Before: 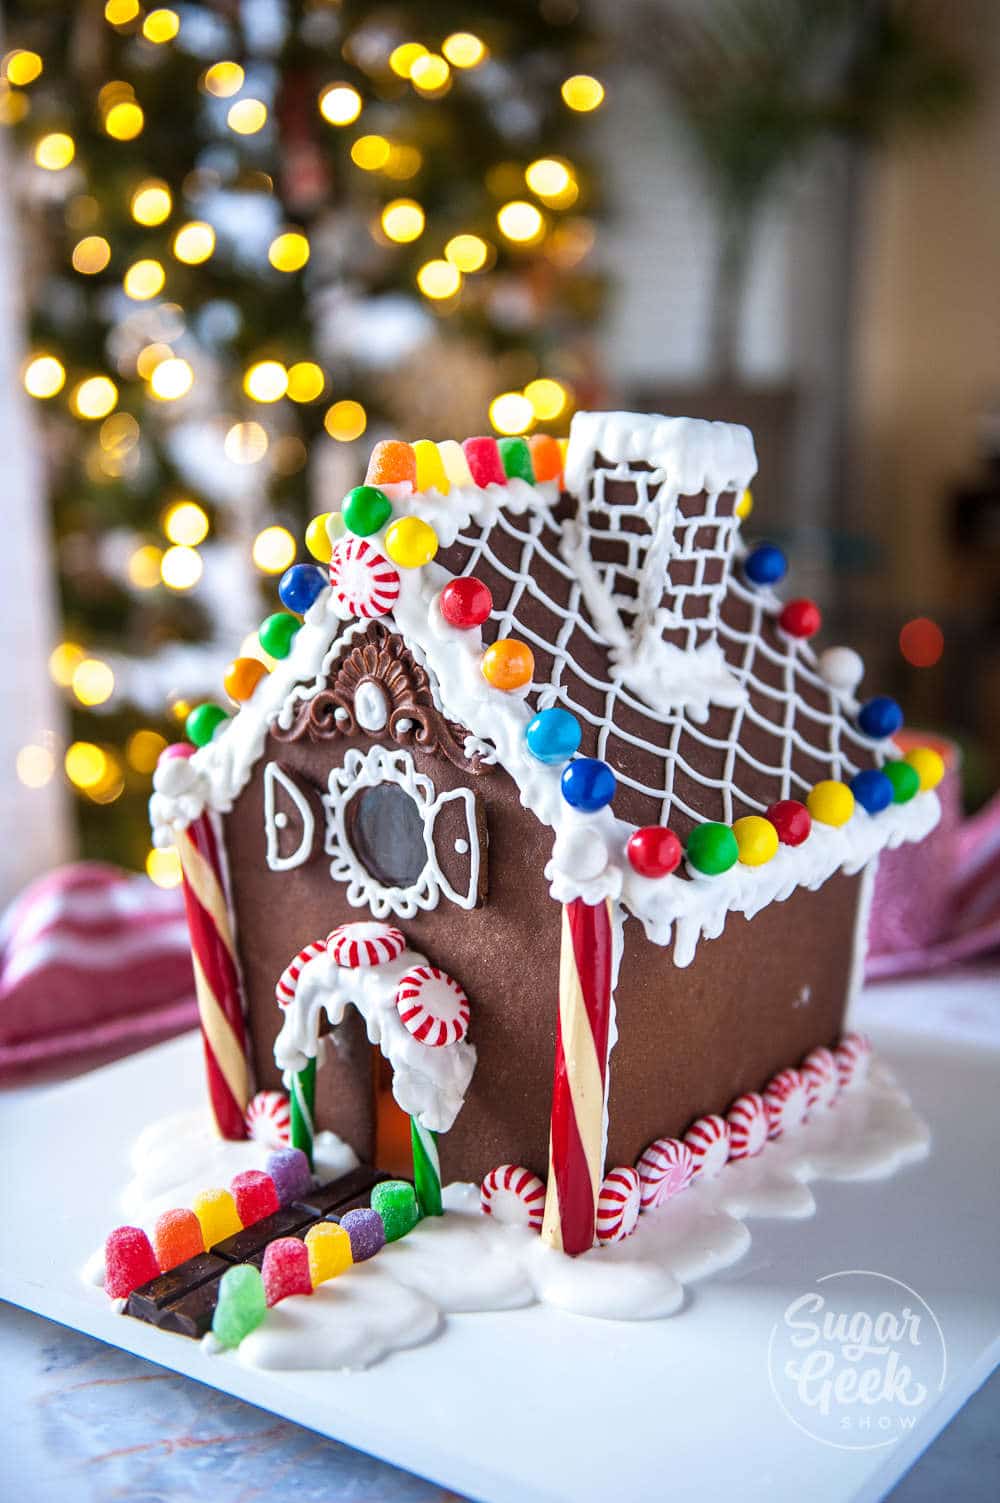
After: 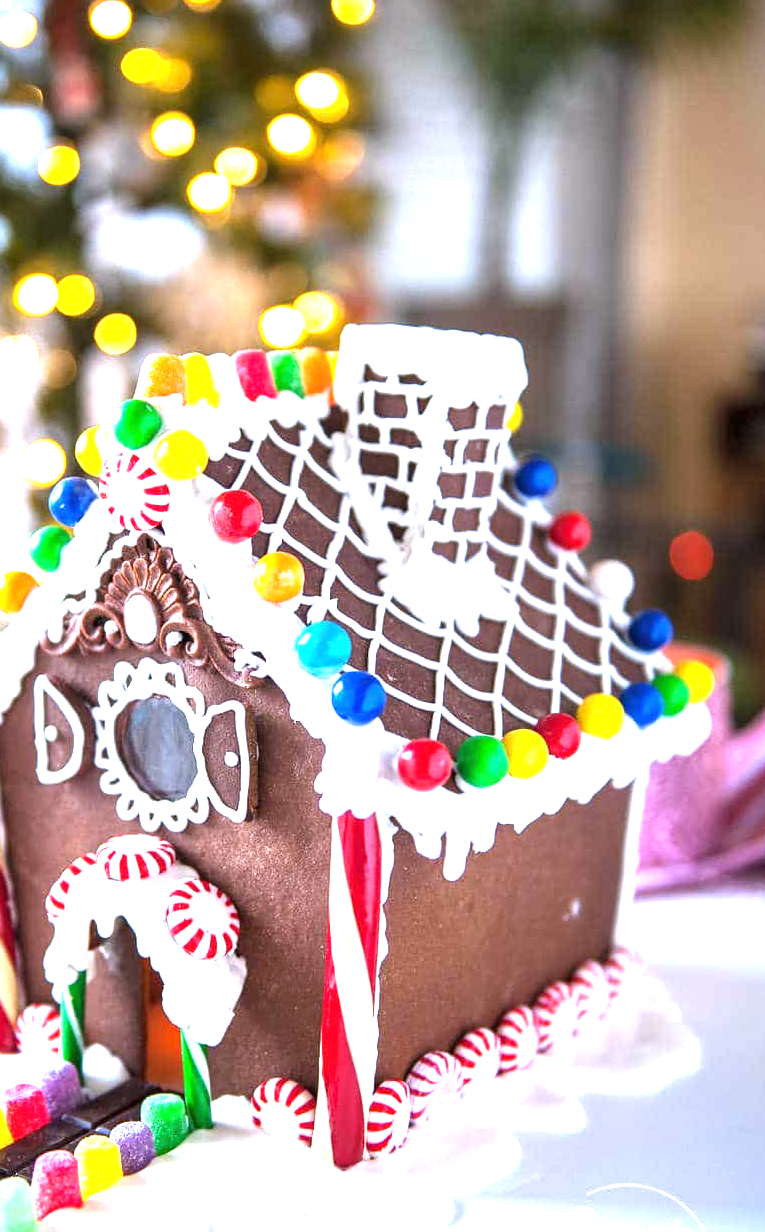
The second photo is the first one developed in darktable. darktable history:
exposure: black level correction 0, exposure 1.379 EV, compensate exposure bias true, compensate highlight preservation false
crop: left 23.095%, top 5.827%, bottom 11.854%
white balance: red 0.984, blue 1.059
